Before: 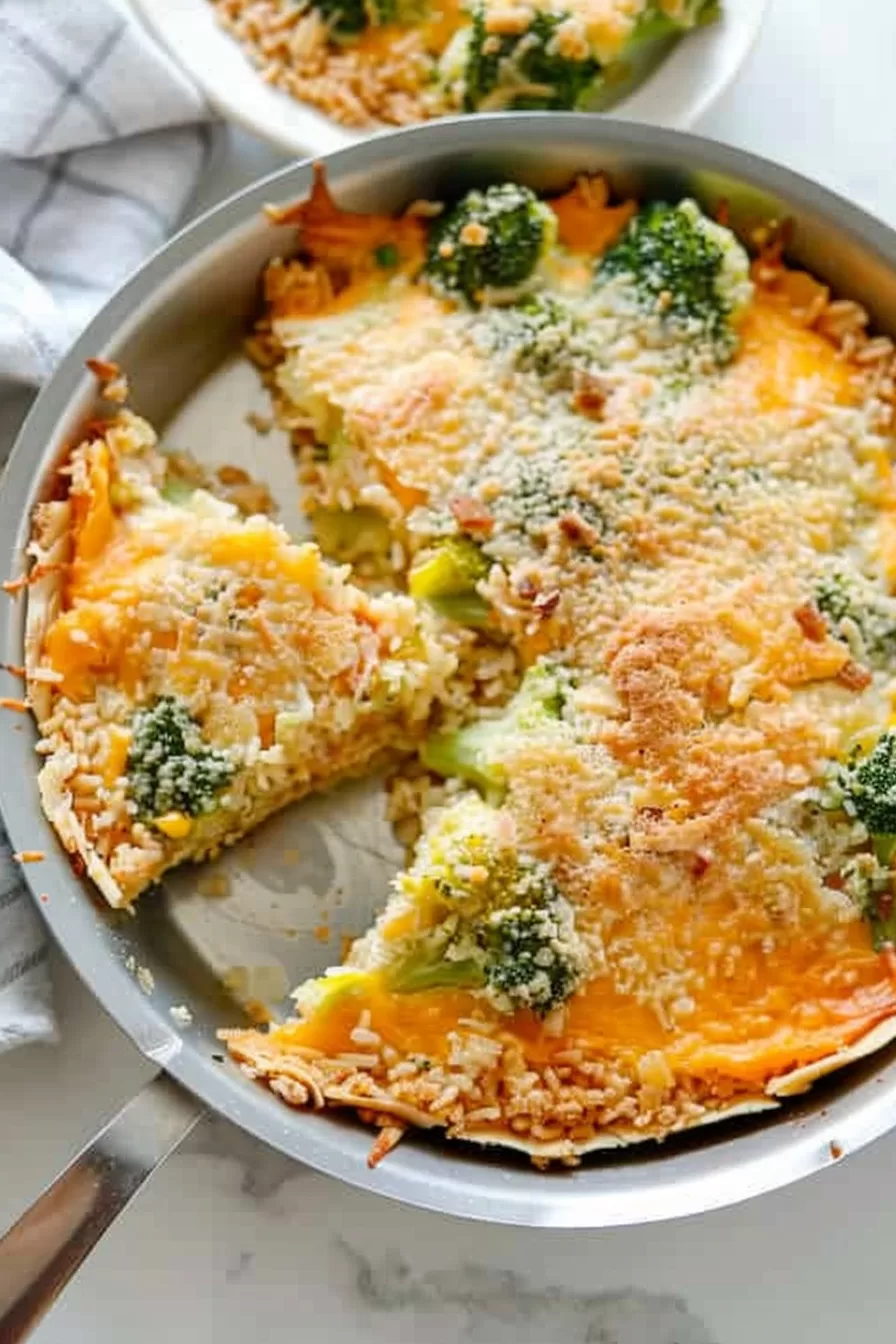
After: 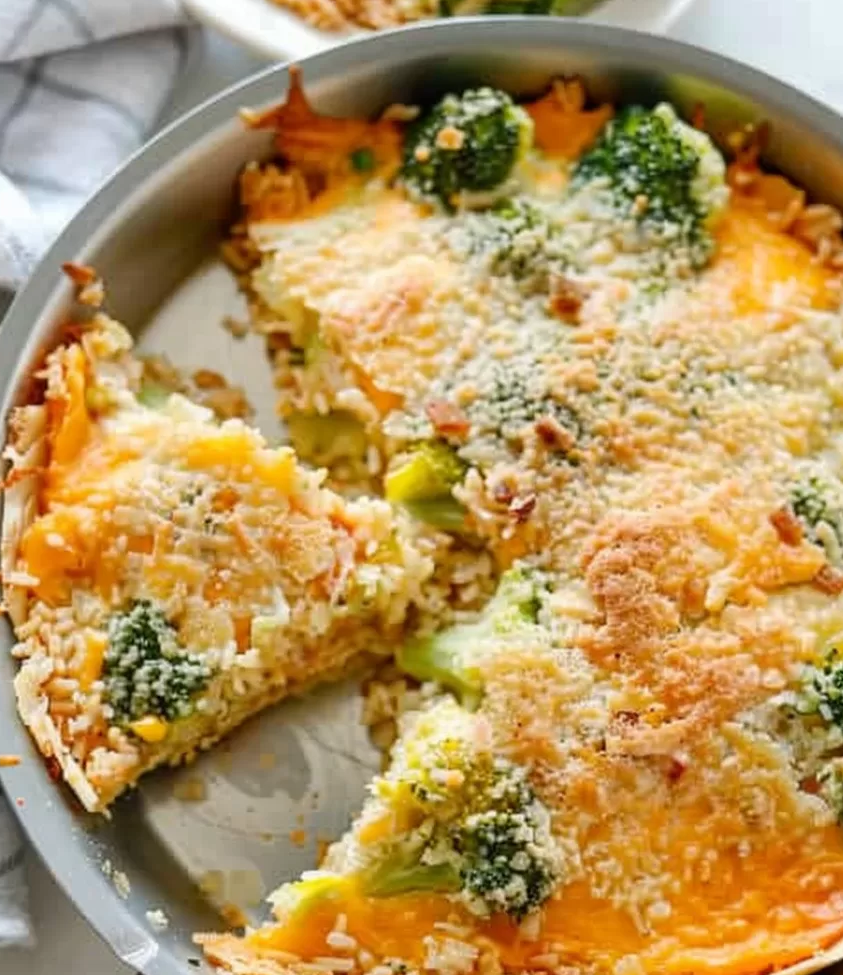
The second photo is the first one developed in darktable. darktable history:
crop: left 2.726%, top 7.193%, right 3.125%, bottom 20.22%
